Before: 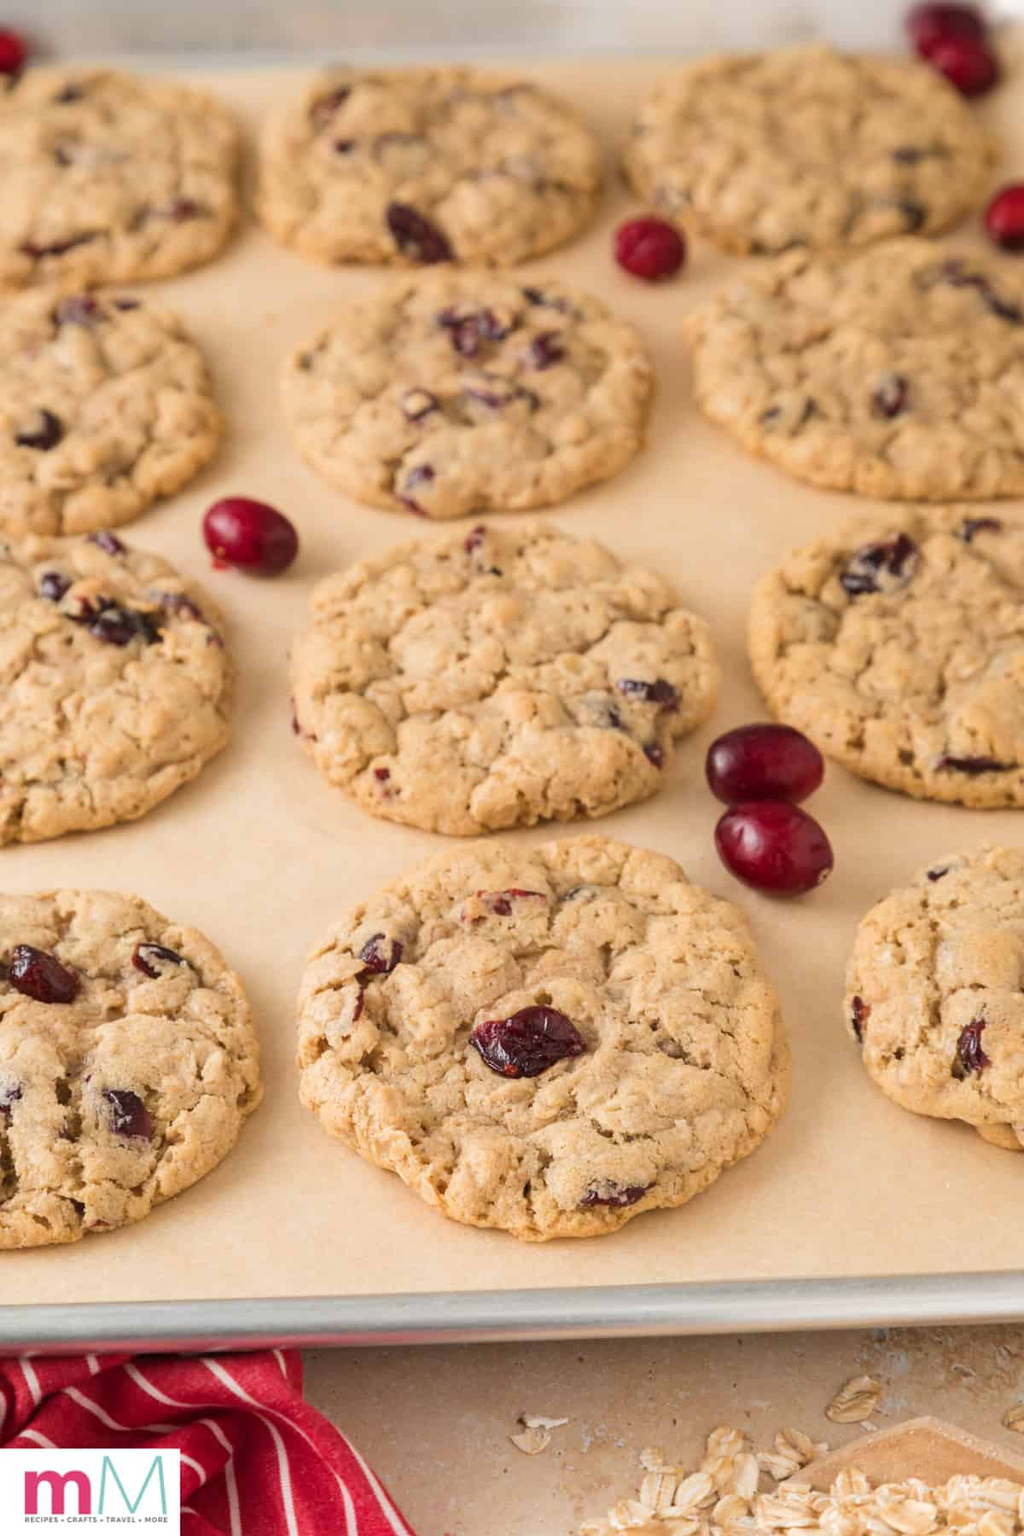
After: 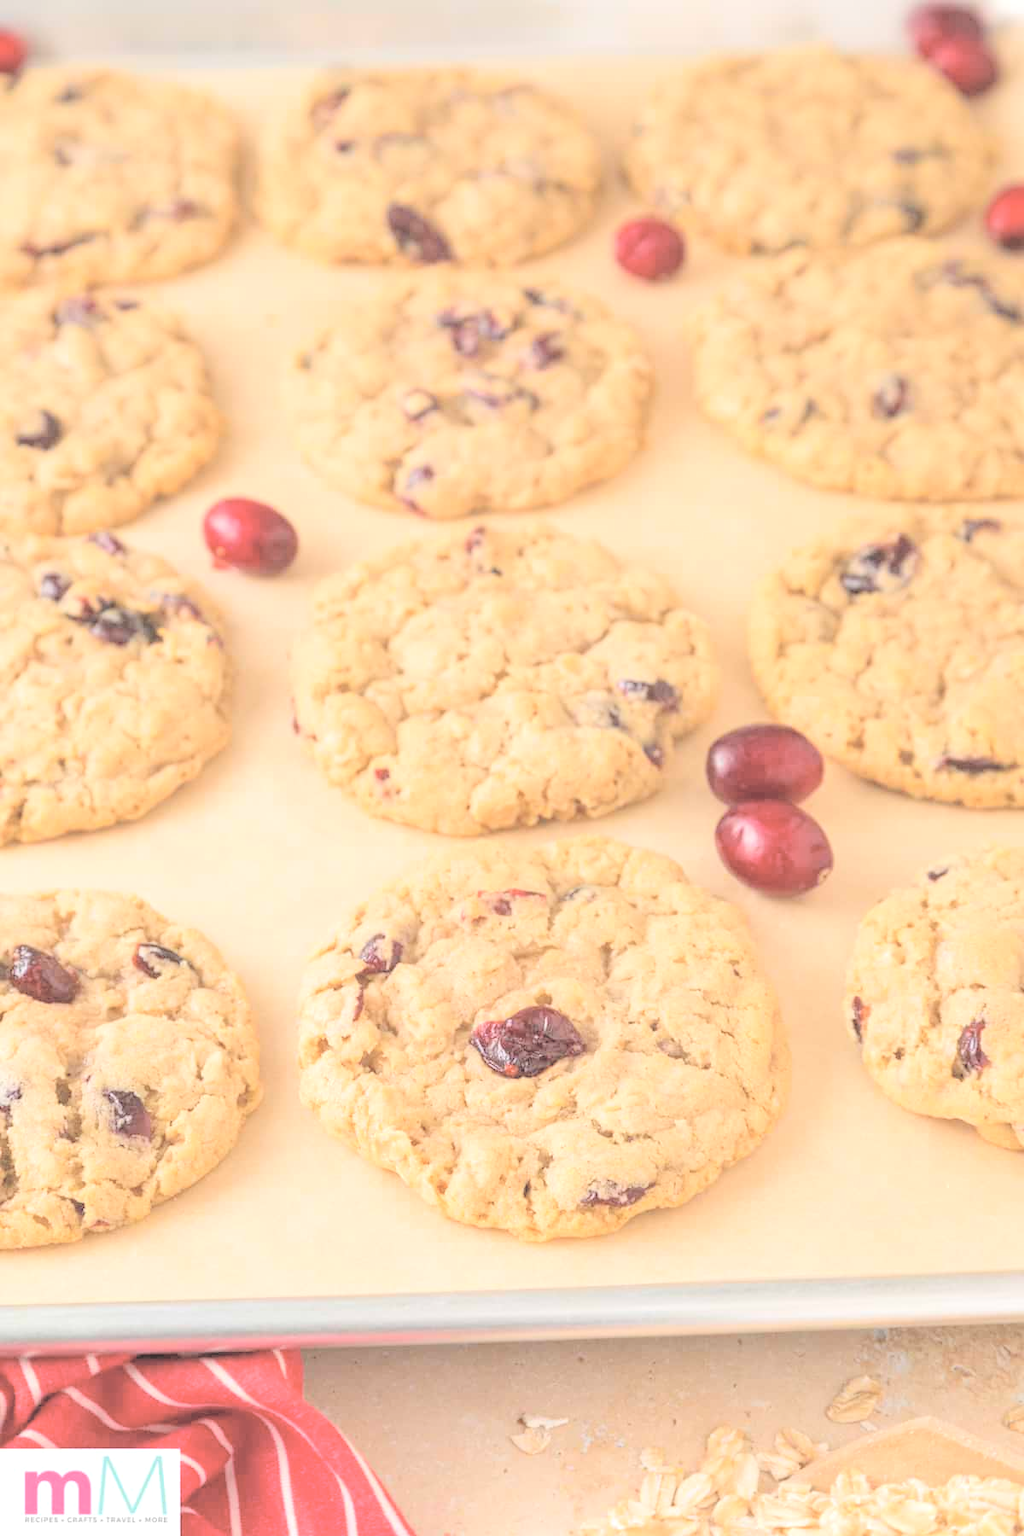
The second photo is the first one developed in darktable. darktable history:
local contrast: on, module defaults
contrast brightness saturation: brightness 1
